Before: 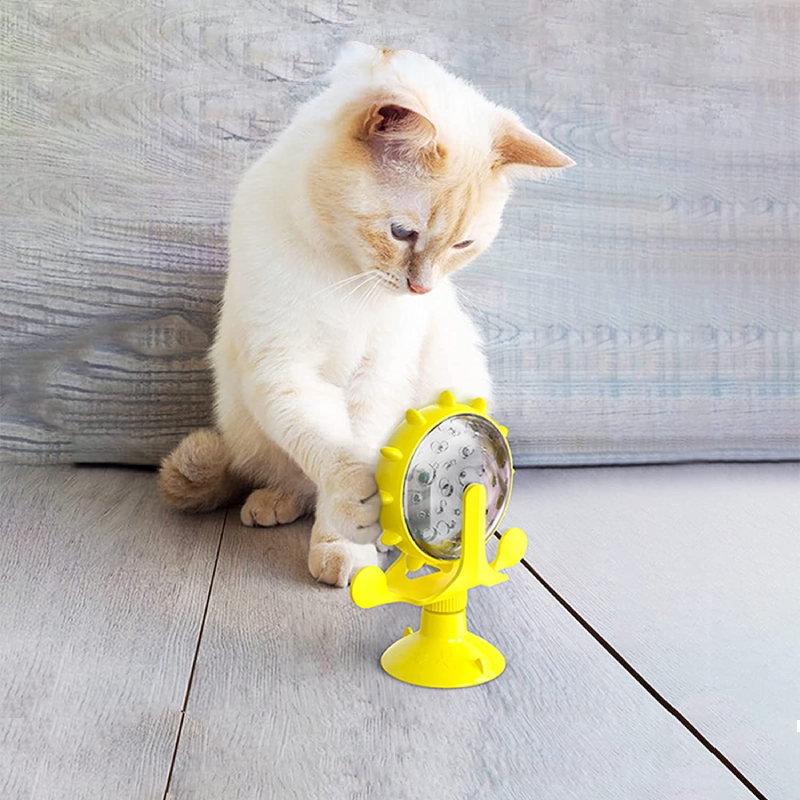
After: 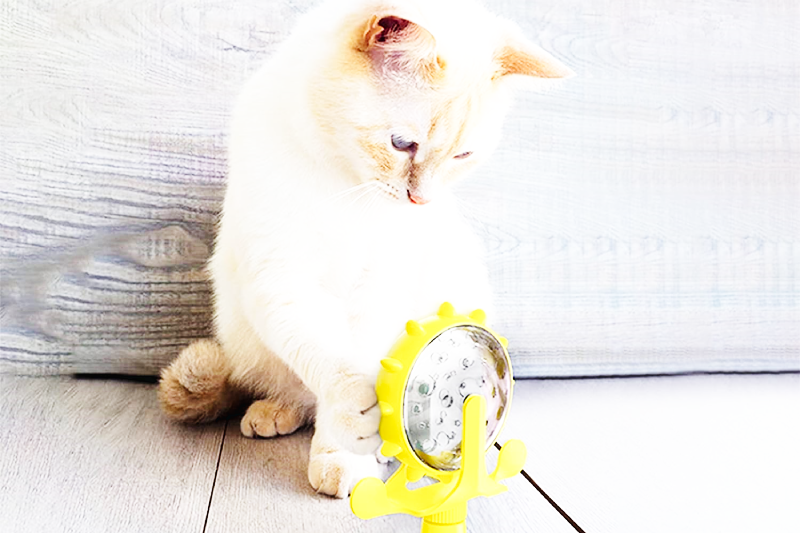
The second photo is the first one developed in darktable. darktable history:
crop: top 11.166%, bottom 22.168%
base curve: curves: ch0 [(0, 0.003) (0.001, 0.002) (0.006, 0.004) (0.02, 0.022) (0.048, 0.086) (0.094, 0.234) (0.162, 0.431) (0.258, 0.629) (0.385, 0.8) (0.548, 0.918) (0.751, 0.988) (1, 1)], preserve colors none
